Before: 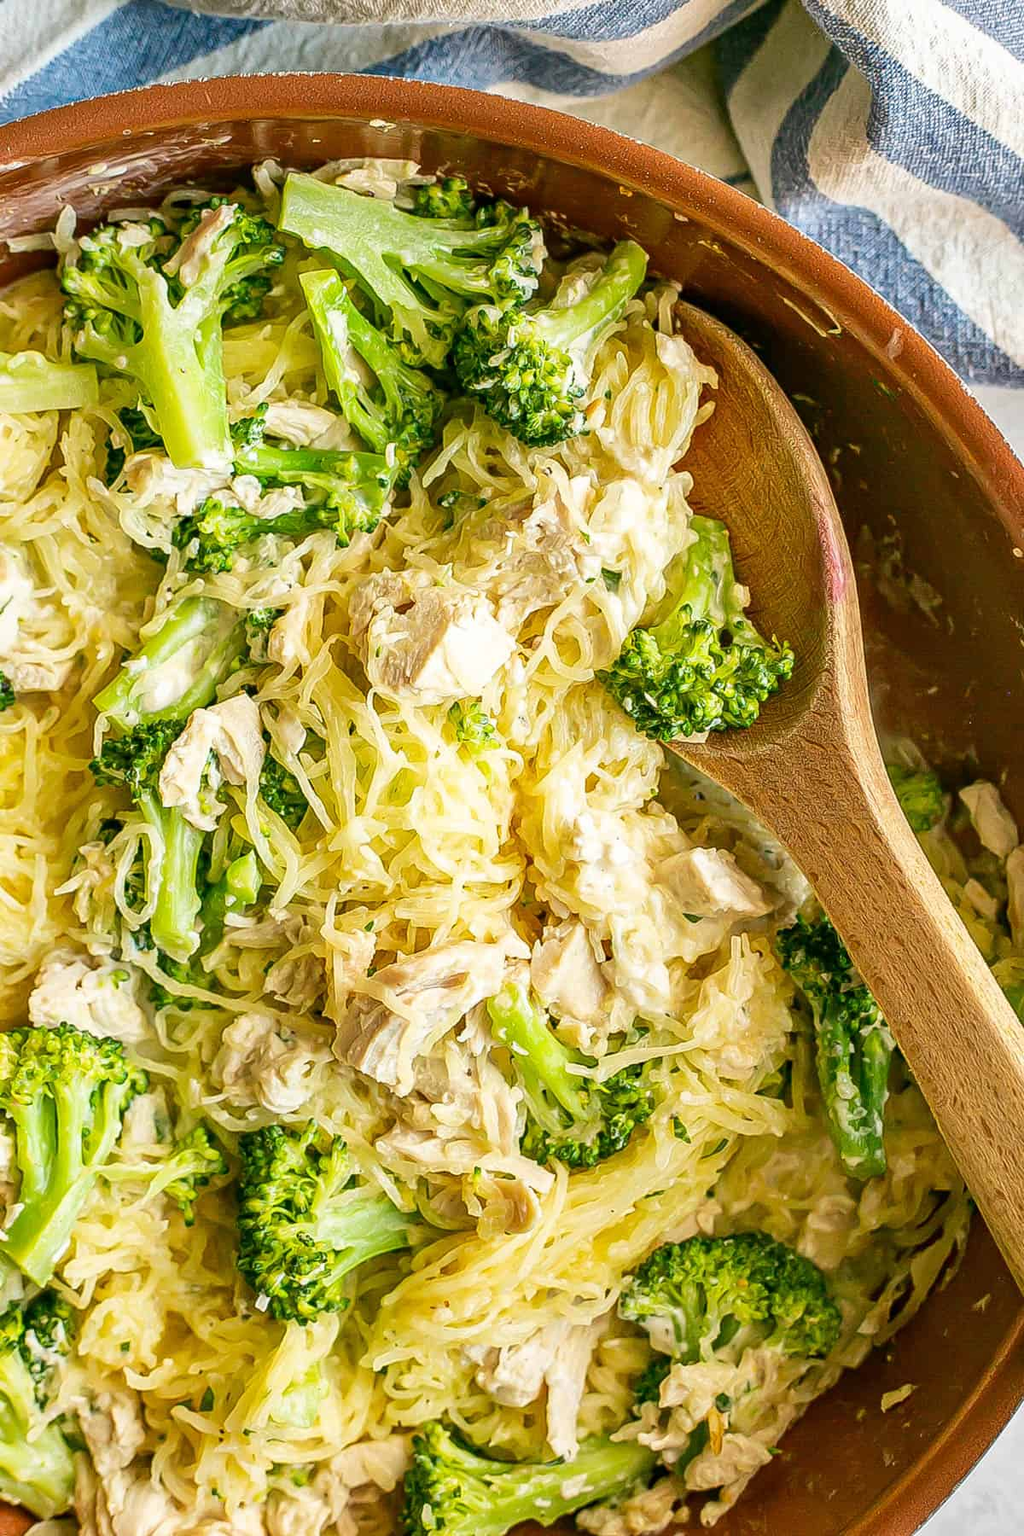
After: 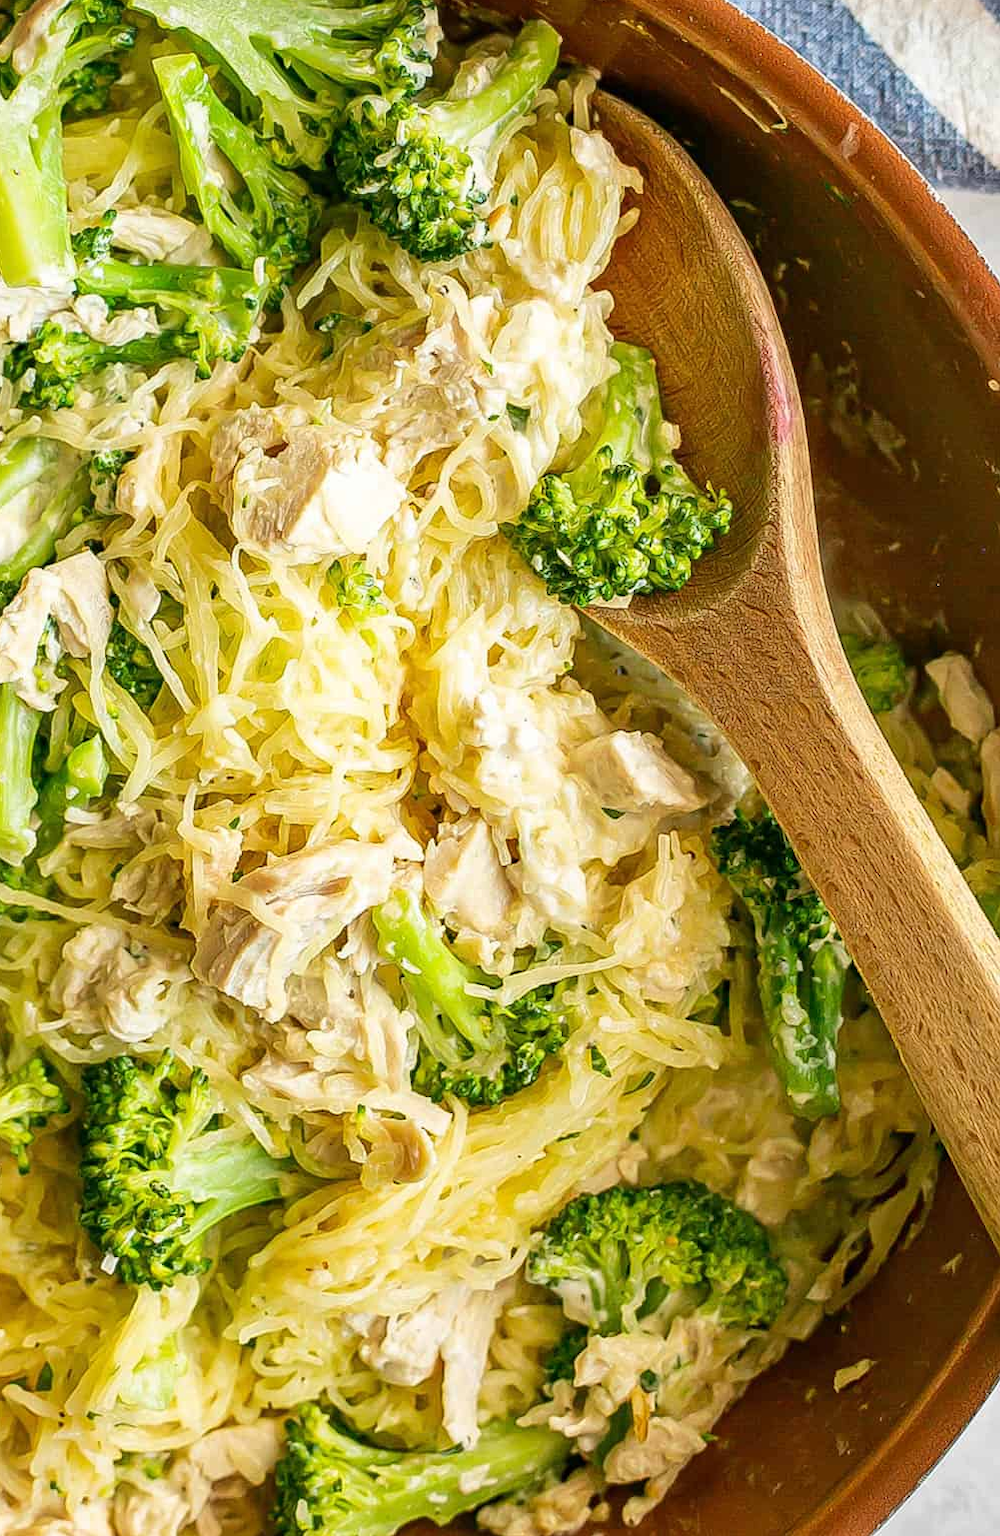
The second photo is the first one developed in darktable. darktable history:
crop: left 16.512%, top 14.569%
